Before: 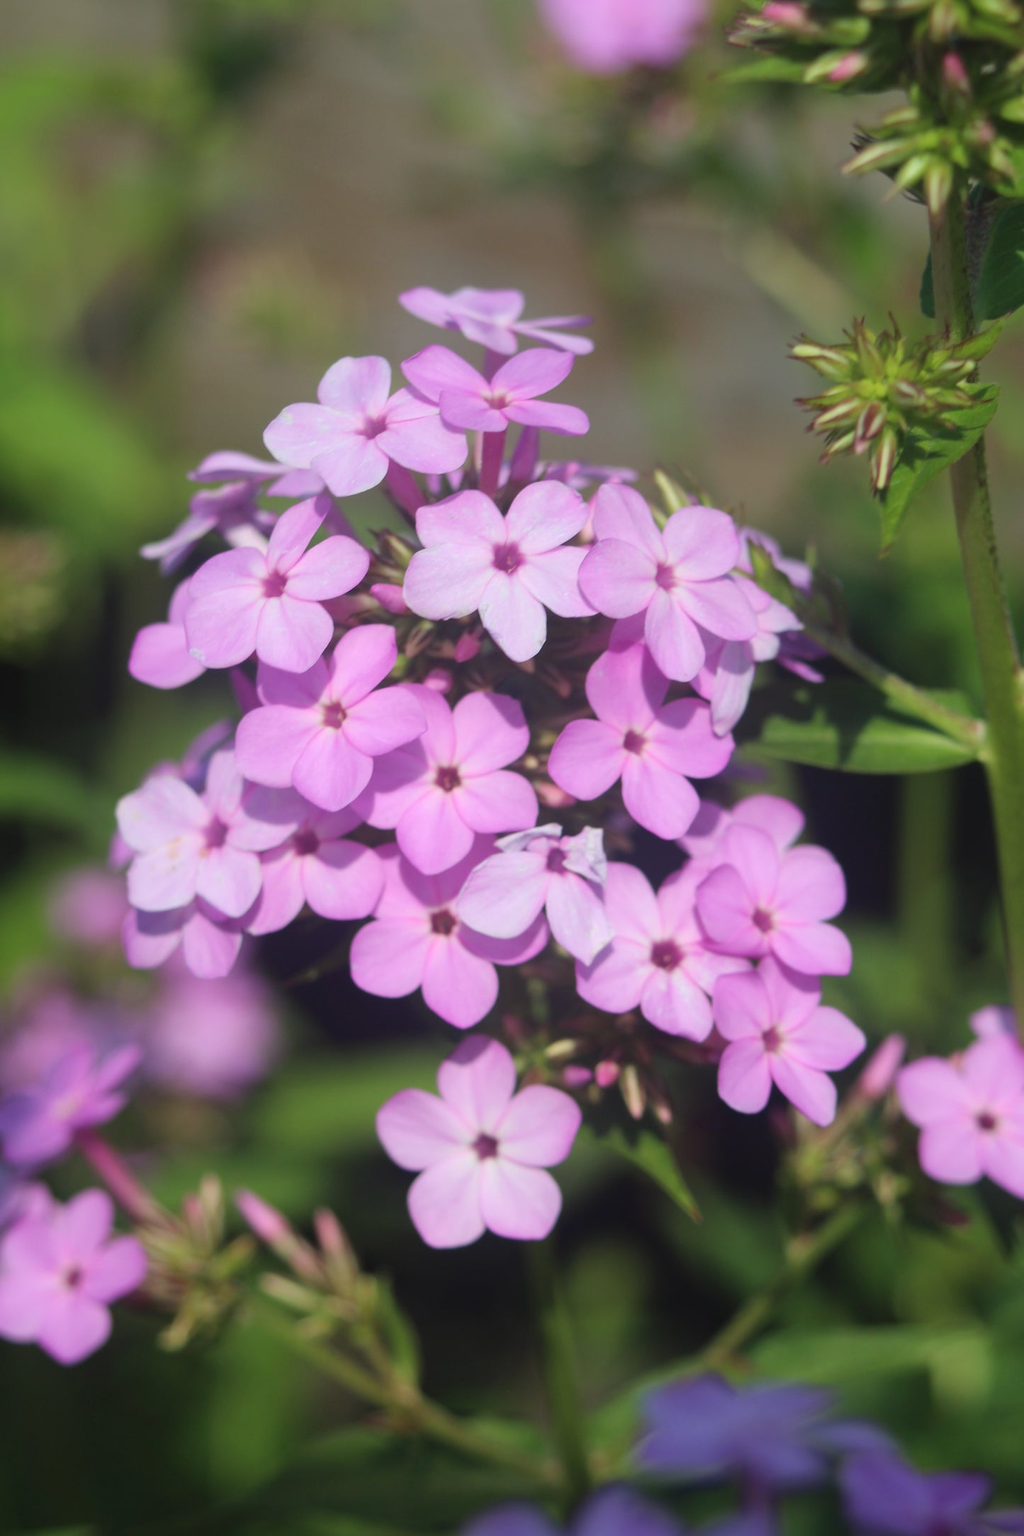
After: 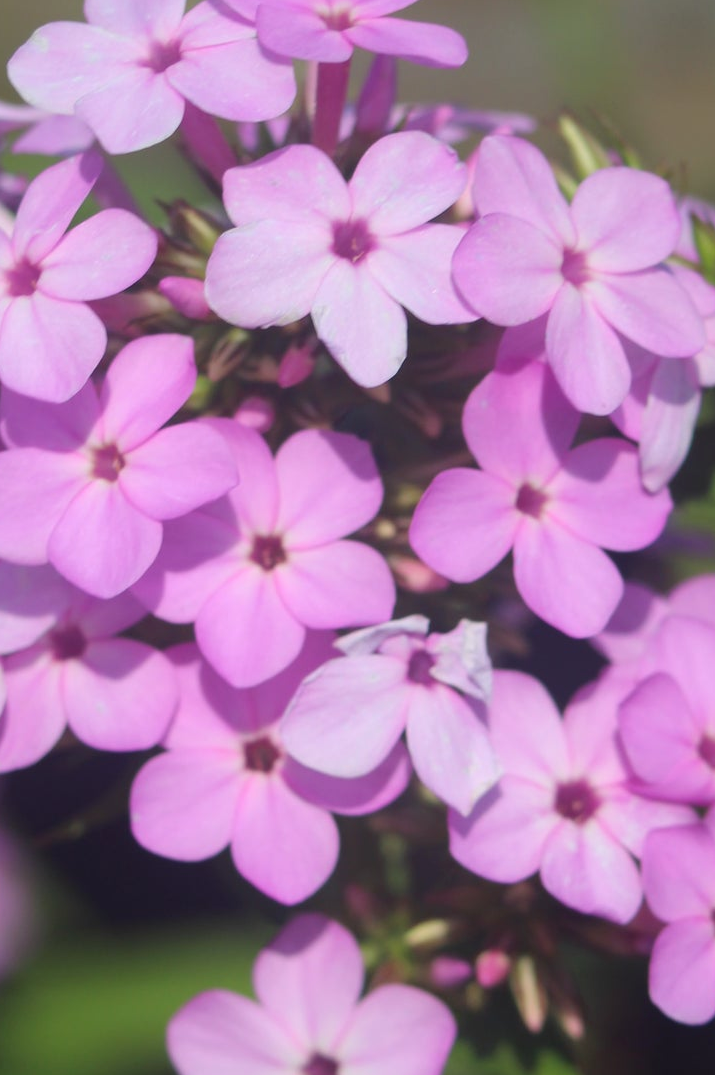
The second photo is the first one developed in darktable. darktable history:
exposure: compensate exposure bias true, compensate highlight preservation false
contrast brightness saturation: contrast -0.019, brightness -0.013, saturation 0.03
crop: left 25.213%, top 25.241%, right 25.29%, bottom 25.145%
